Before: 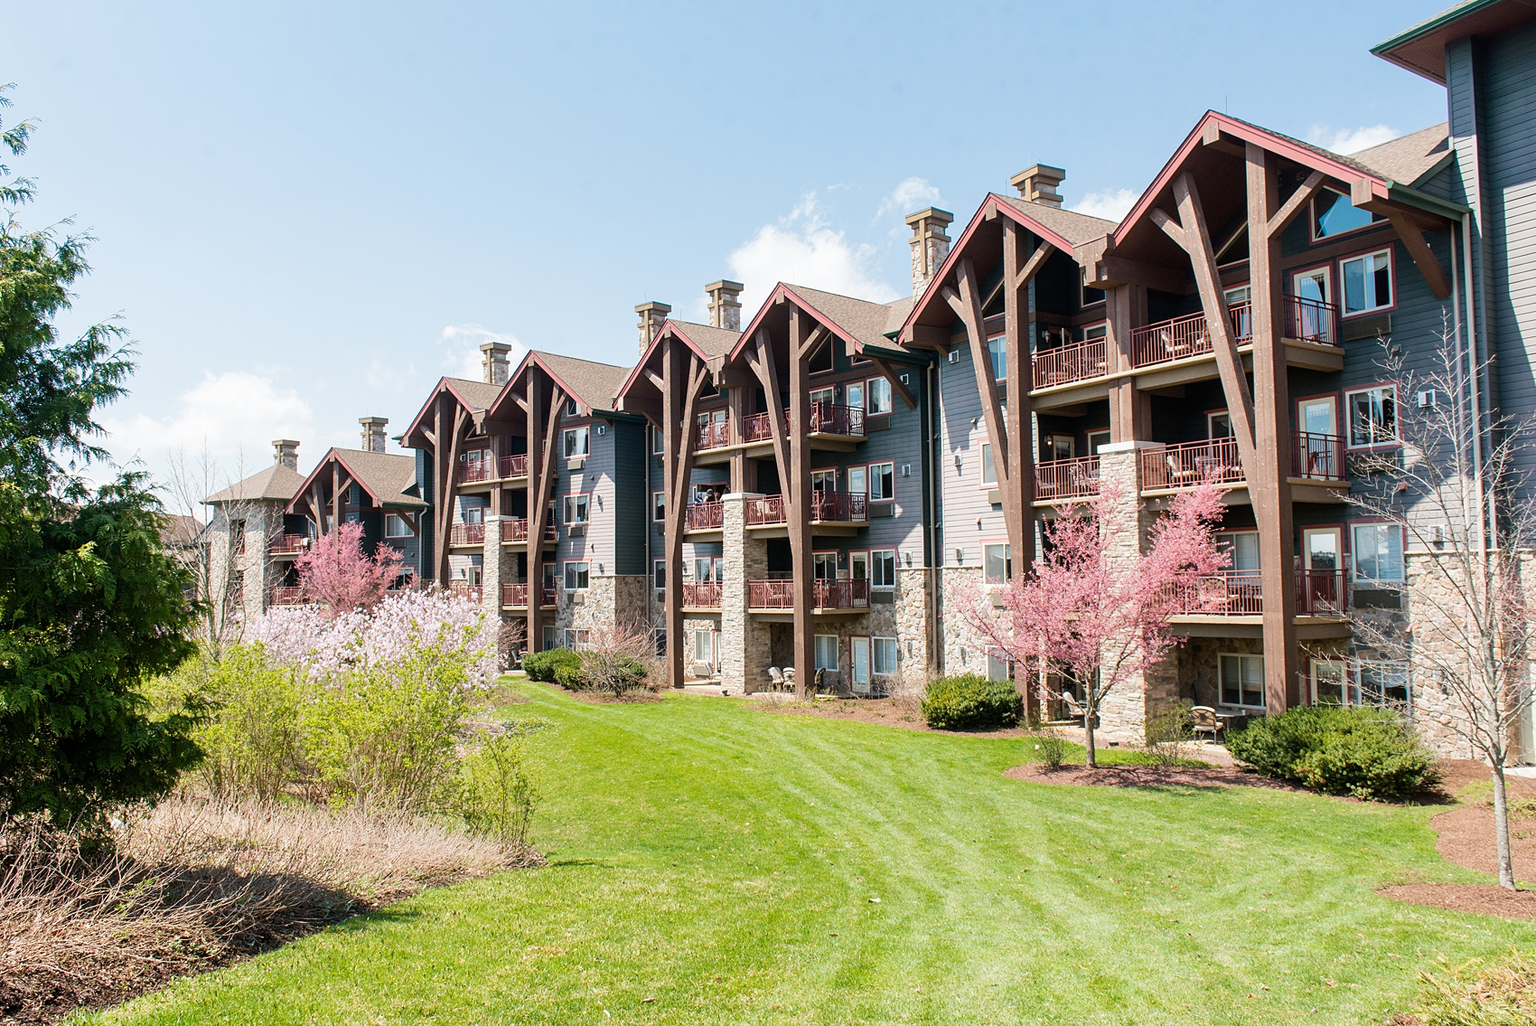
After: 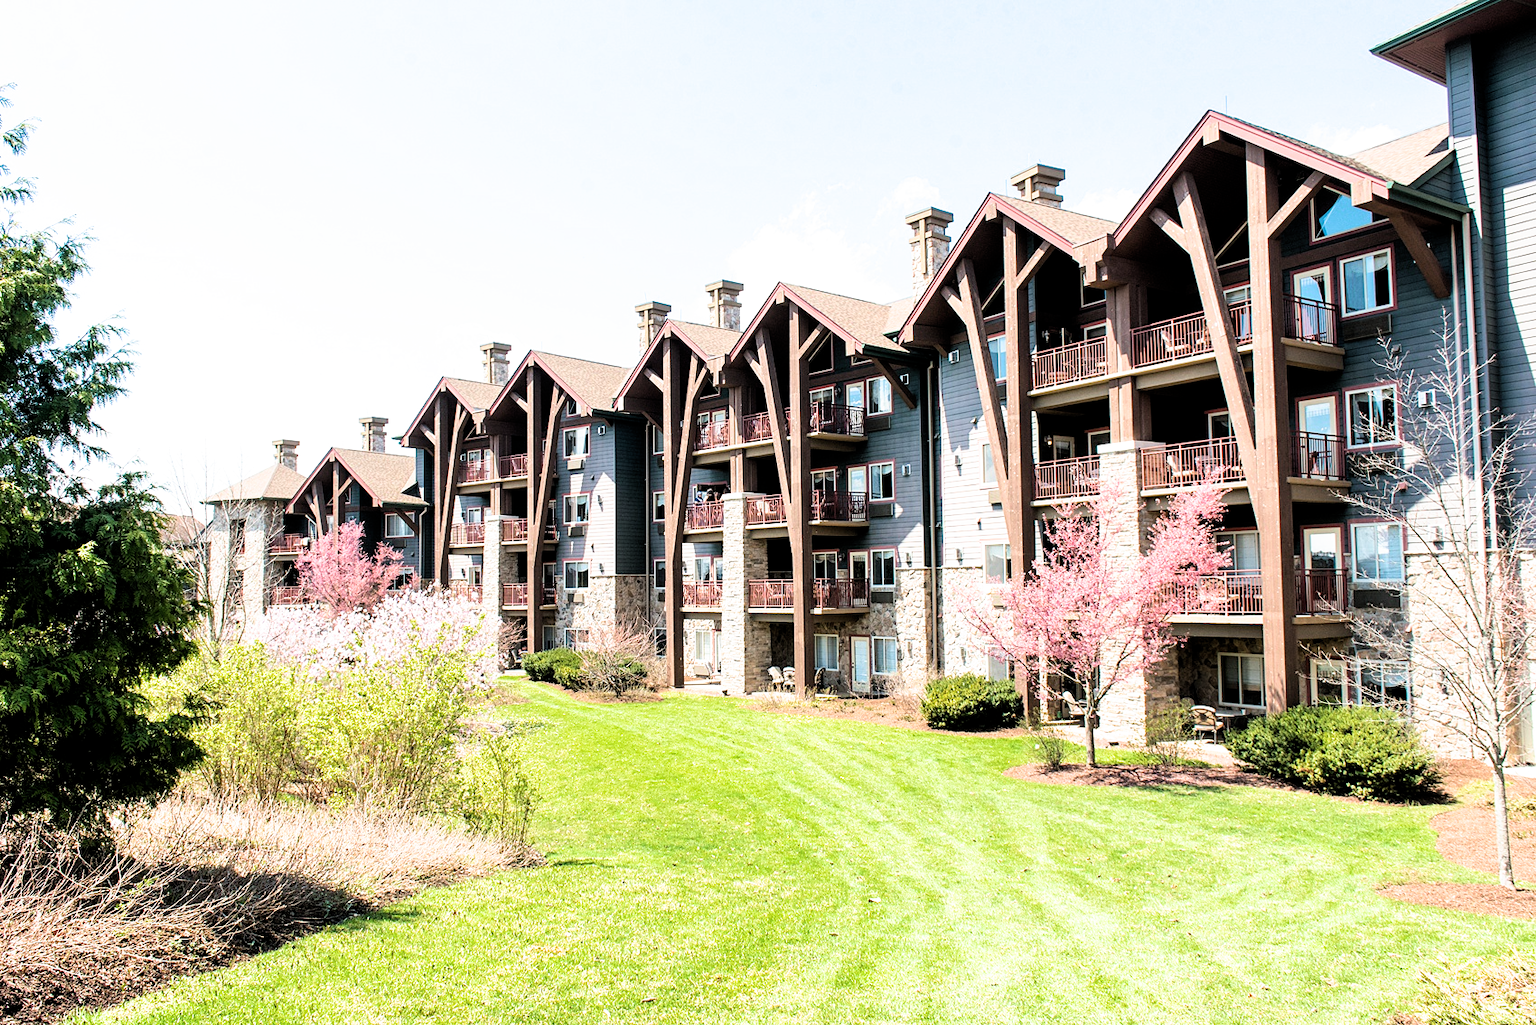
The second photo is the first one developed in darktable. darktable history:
color balance rgb: shadows lift › chroma 0.683%, shadows lift › hue 115.3°, perceptual saturation grading › global saturation -3.745%, perceptual saturation grading › shadows -1.394%, global vibrance 16.251%, saturation formula JzAzBz (2021)
filmic rgb: black relative exposure -6.27 EV, white relative exposure 2.79 EV, target black luminance 0%, hardness 4.61, latitude 68.11%, contrast 1.28, shadows ↔ highlights balance -3.51%, color science v5 (2021), contrast in shadows safe, contrast in highlights safe
exposure: exposure 0.609 EV, compensate exposure bias true, compensate highlight preservation false
